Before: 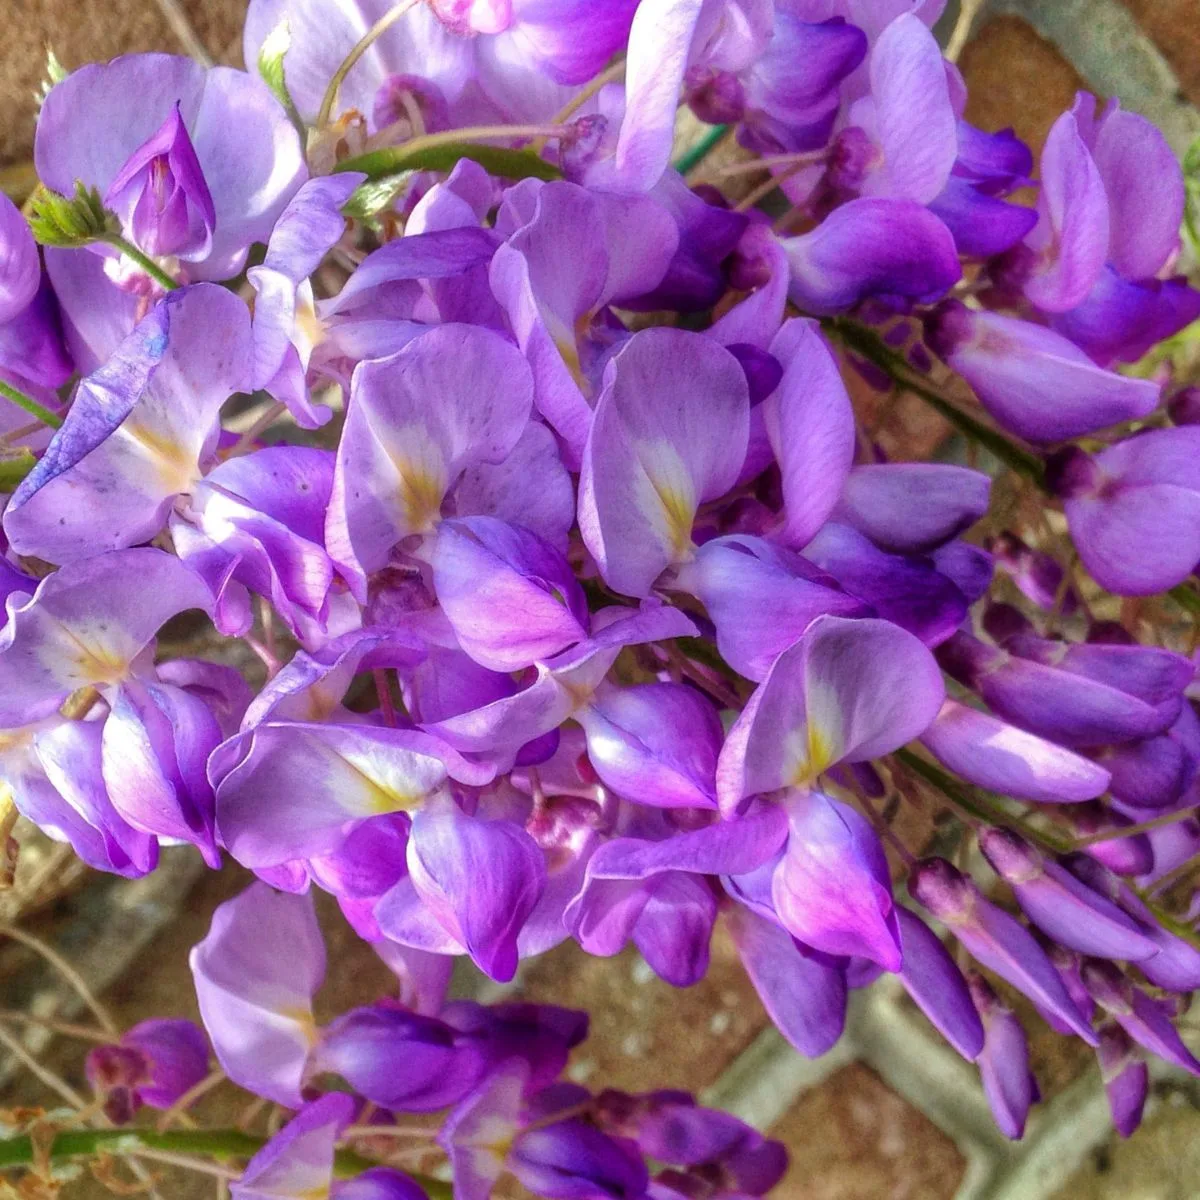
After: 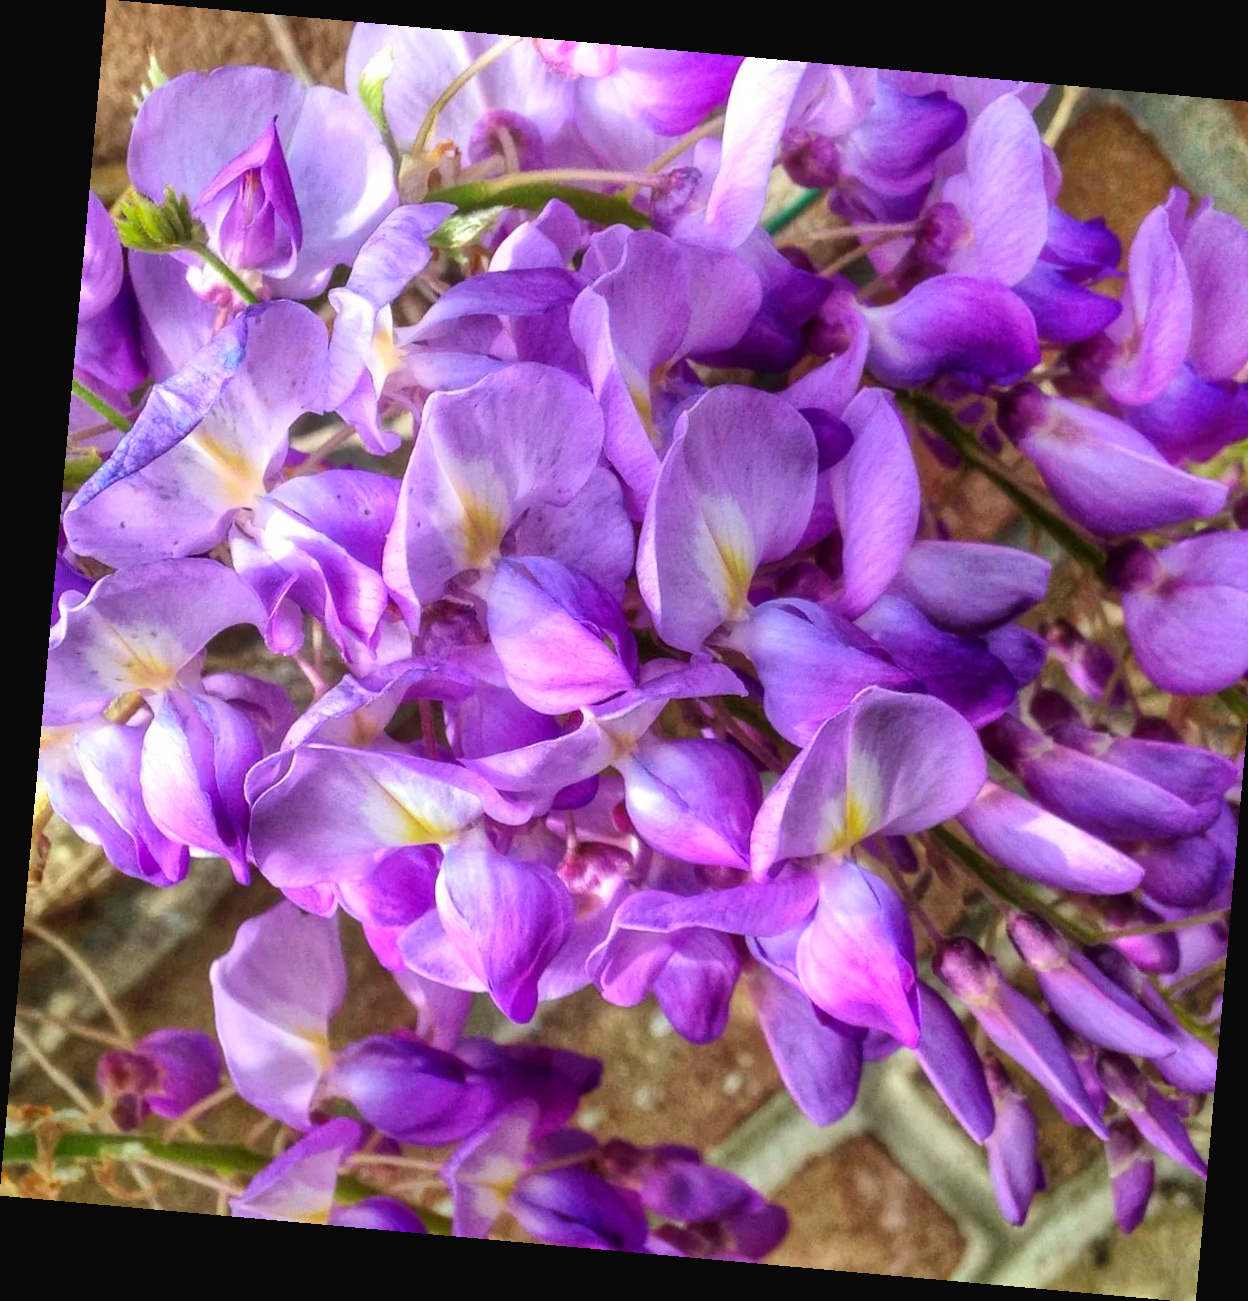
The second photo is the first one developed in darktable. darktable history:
crop: right 4.126%, bottom 0.031%
tone curve: curves: ch0 [(0.016, 0.023) (0.248, 0.252) (0.732, 0.797) (1, 1)], color space Lab, linked channels, preserve colors none
rotate and perspective: rotation 5.12°, automatic cropping off
